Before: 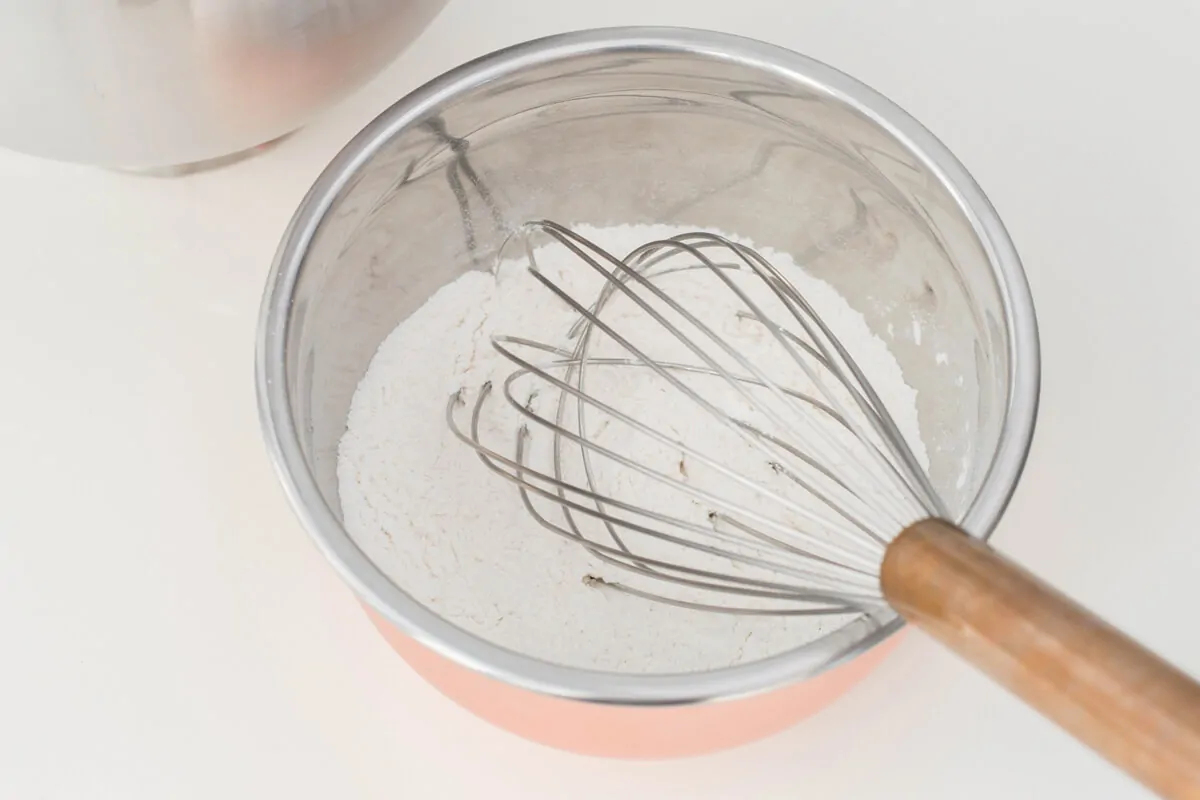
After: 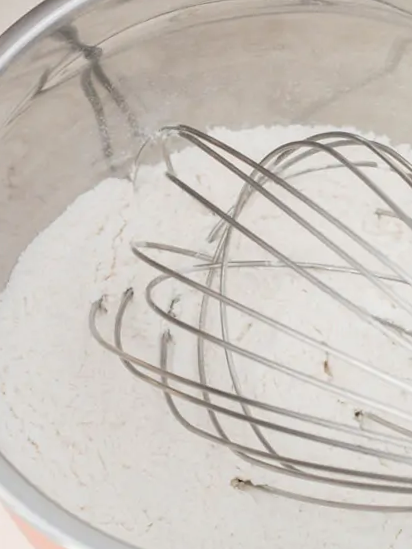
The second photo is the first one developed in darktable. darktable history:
crop and rotate: left 29.476%, top 10.214%, right 35.32%, bottom 17.333%
rotate and perspective: rotation -2°, crop left 0.022, crop right 0.978, crop top 0.049, crop bottom 0.951
